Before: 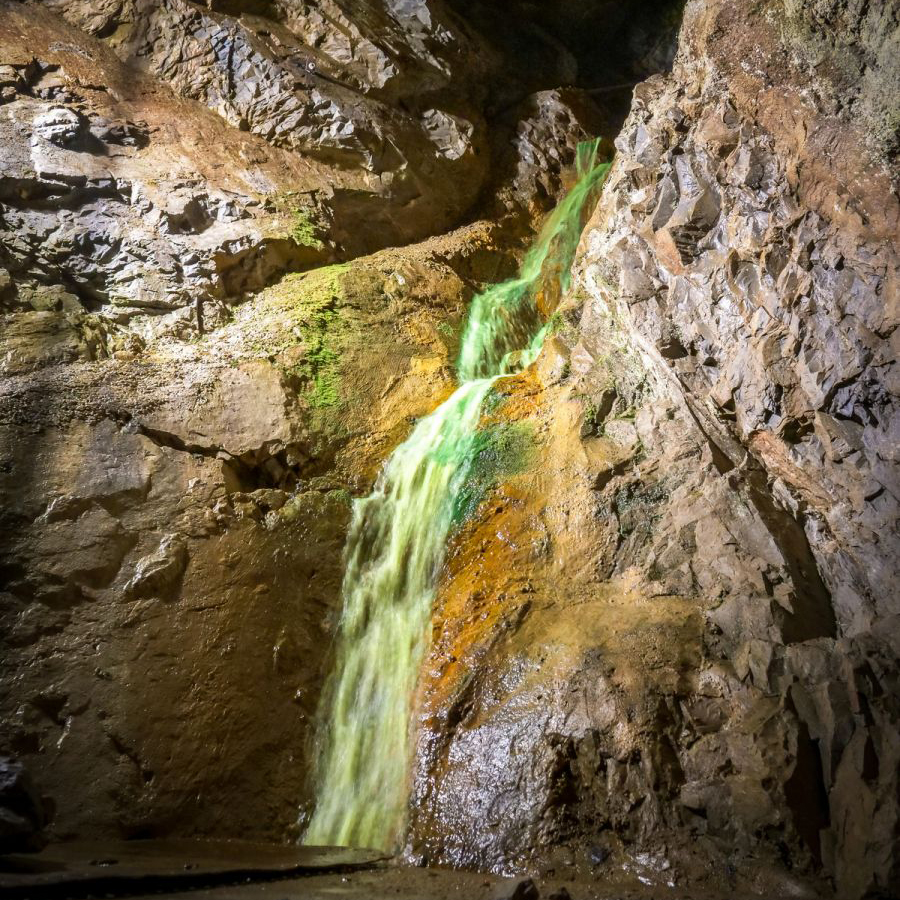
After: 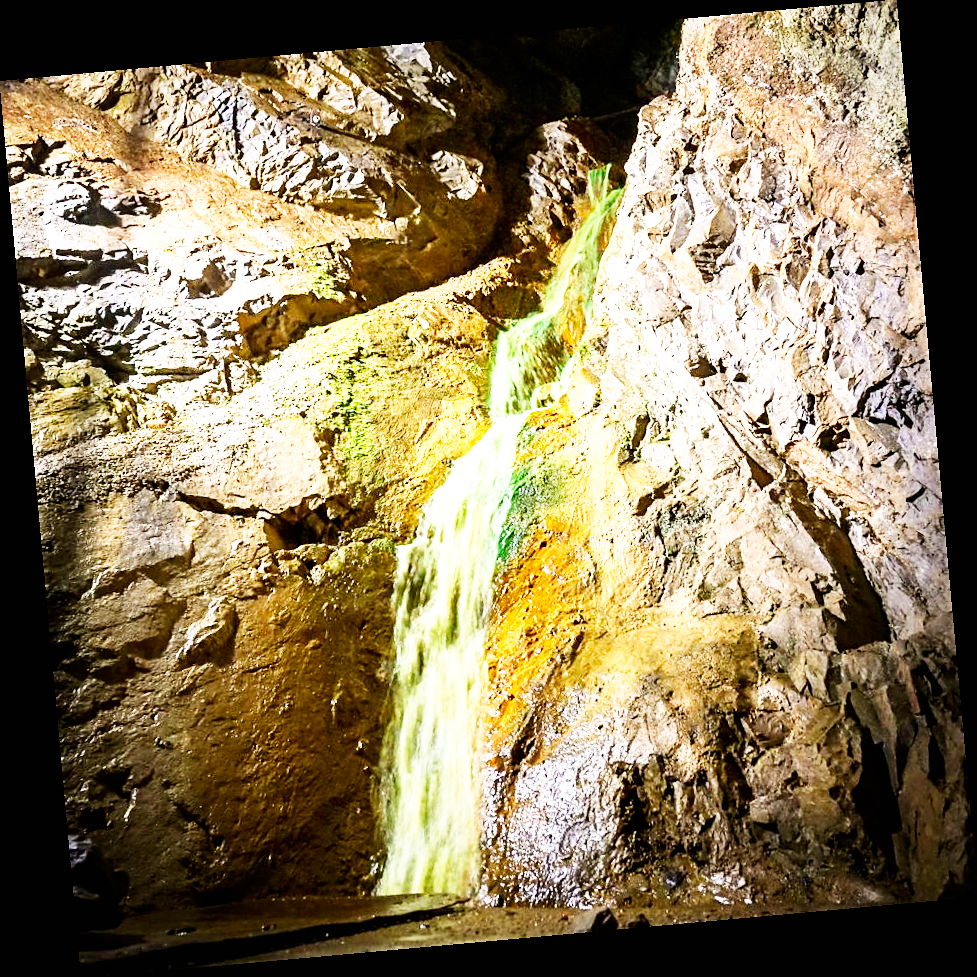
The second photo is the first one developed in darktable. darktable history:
exposure: black level correction 0.003, exposure 0.383 EV, compensate highlight preservation false
rotate and perspective: rotation -5.2°, automatic cropping off
sharpen: on, module defaults
base curve: curves: ch0 [(0, 0) (0.007, 0.004) (0.027, 0.03) (0.046, 0.07) (0.207, 0.54) (0.442, 0.872) (0.673, 0.972) (1, 1)], preserve colors none
